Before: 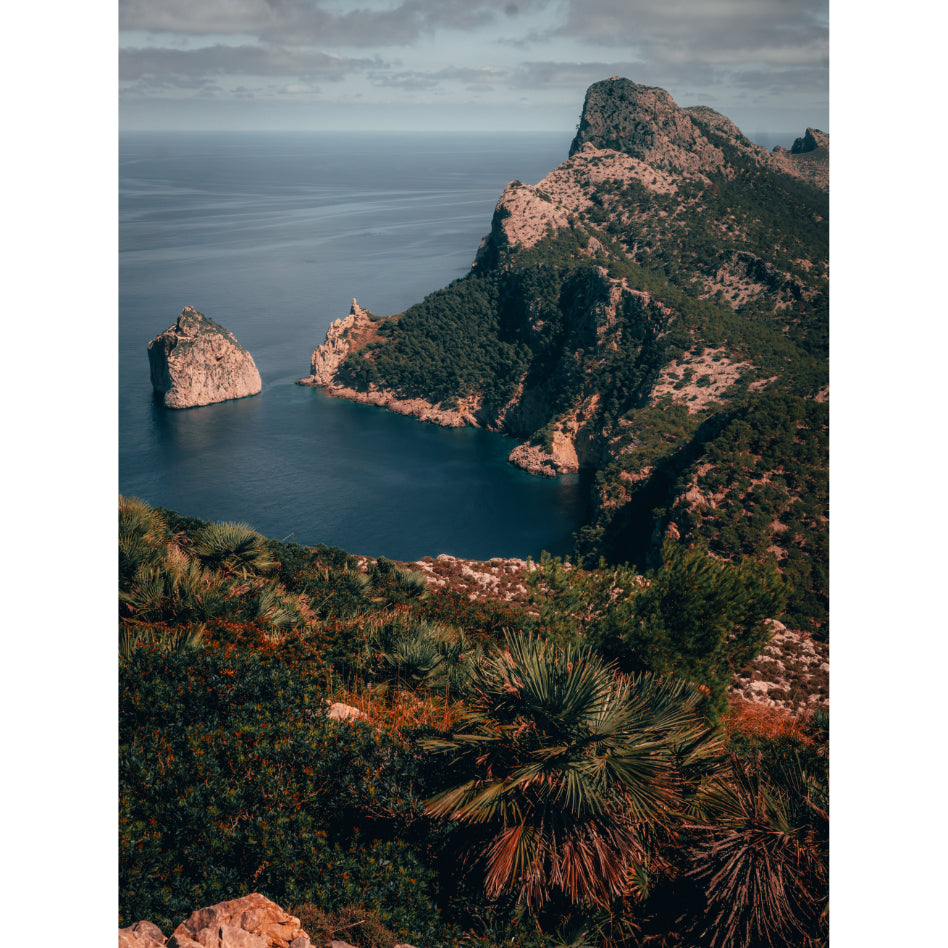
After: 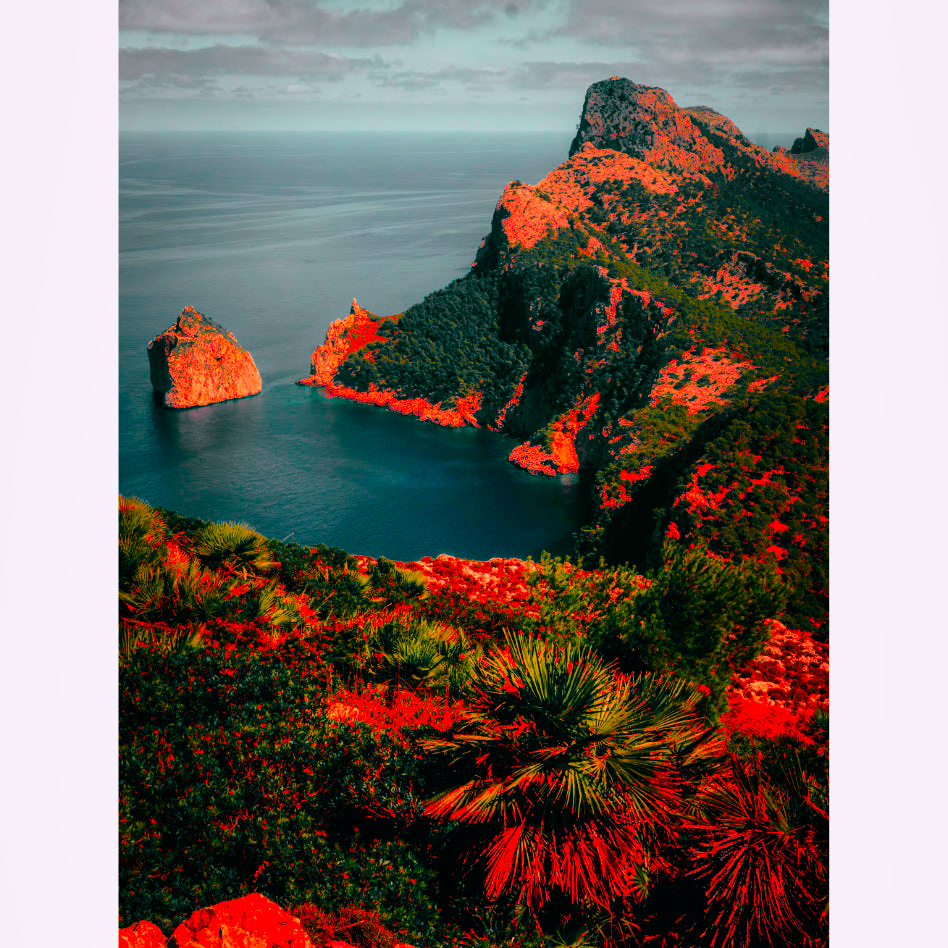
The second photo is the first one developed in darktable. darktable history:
shadows and highlights: shadows 37.27, highlights -28.18, soften with gaussian
exposure: black level correction 0.001, exposure -0.2 EV, compensate highlight preservation false
color correction: highlights a* 1.59, highlights b* -1.7, saturation 2.48
tone curve: curves: ch0 [(0, 0) (0.062, 0.023) (0.168, 0.142) (0.359, 0.419) (0.469, 0.544) (0.634, 0.722) (0.839, 0.909) (0.998, 0.978)]; ch1 [(0, 0) (0.437, 0.408) (0.472, 0.47) (0.502, 0.504) (0.527, 0.546) (0.568, 0.619) (0.608, 0.665) (0.669, 0.748) (0.859, 0.899) (1, 1)]; ch2 [(0, 0) (0.33, 0.301) (0.421, 0.443) (0.473, 0.498) (0.509, 0.5) (0.535, 0.564) (0.575, 0.625) (0.608, 0.667) (1, 1)], color space Lab, independent channels, preserve colors none
